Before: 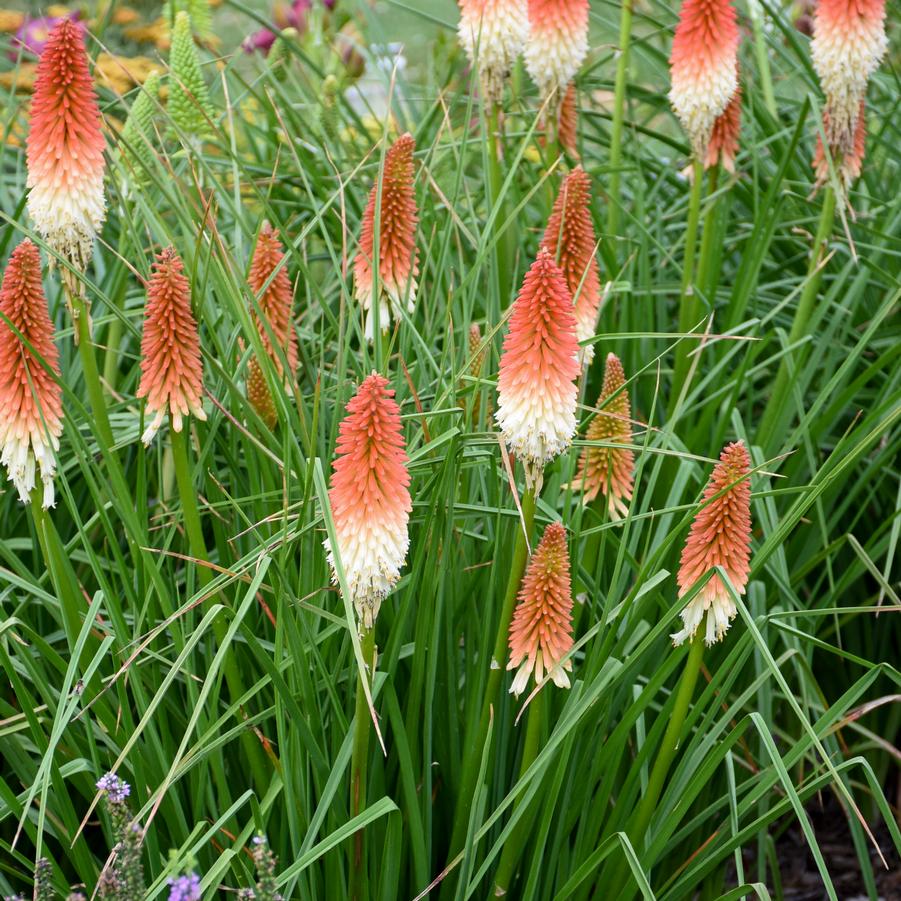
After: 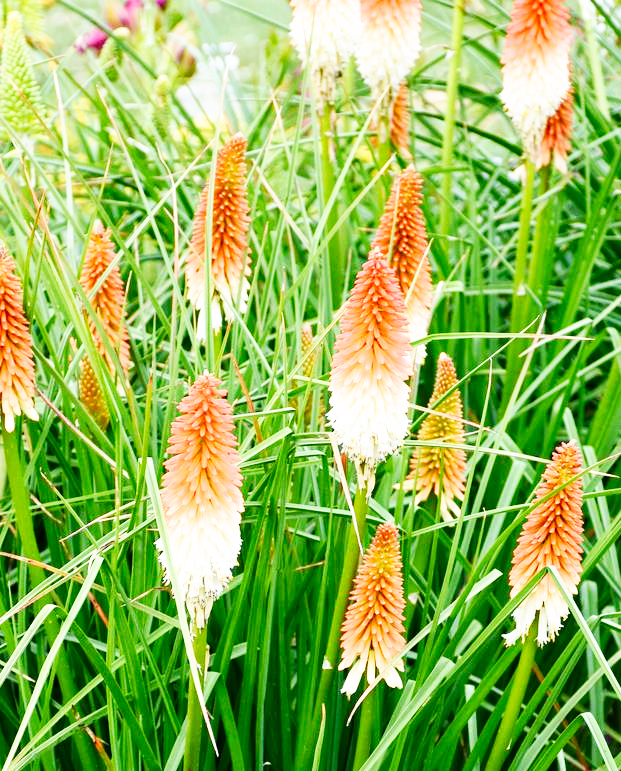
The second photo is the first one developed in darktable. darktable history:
crop: left 18.701%, right 12.312%, bottom 14.356%
base curve: curves: ch0 [(0, 0) (0.007, 0.004) (0.027, 0.03) (0.046, 0.07) (0.207, 0.54) (0.442, 0.872) (0.673, 0.972) (1, 1)], preserve colors none
